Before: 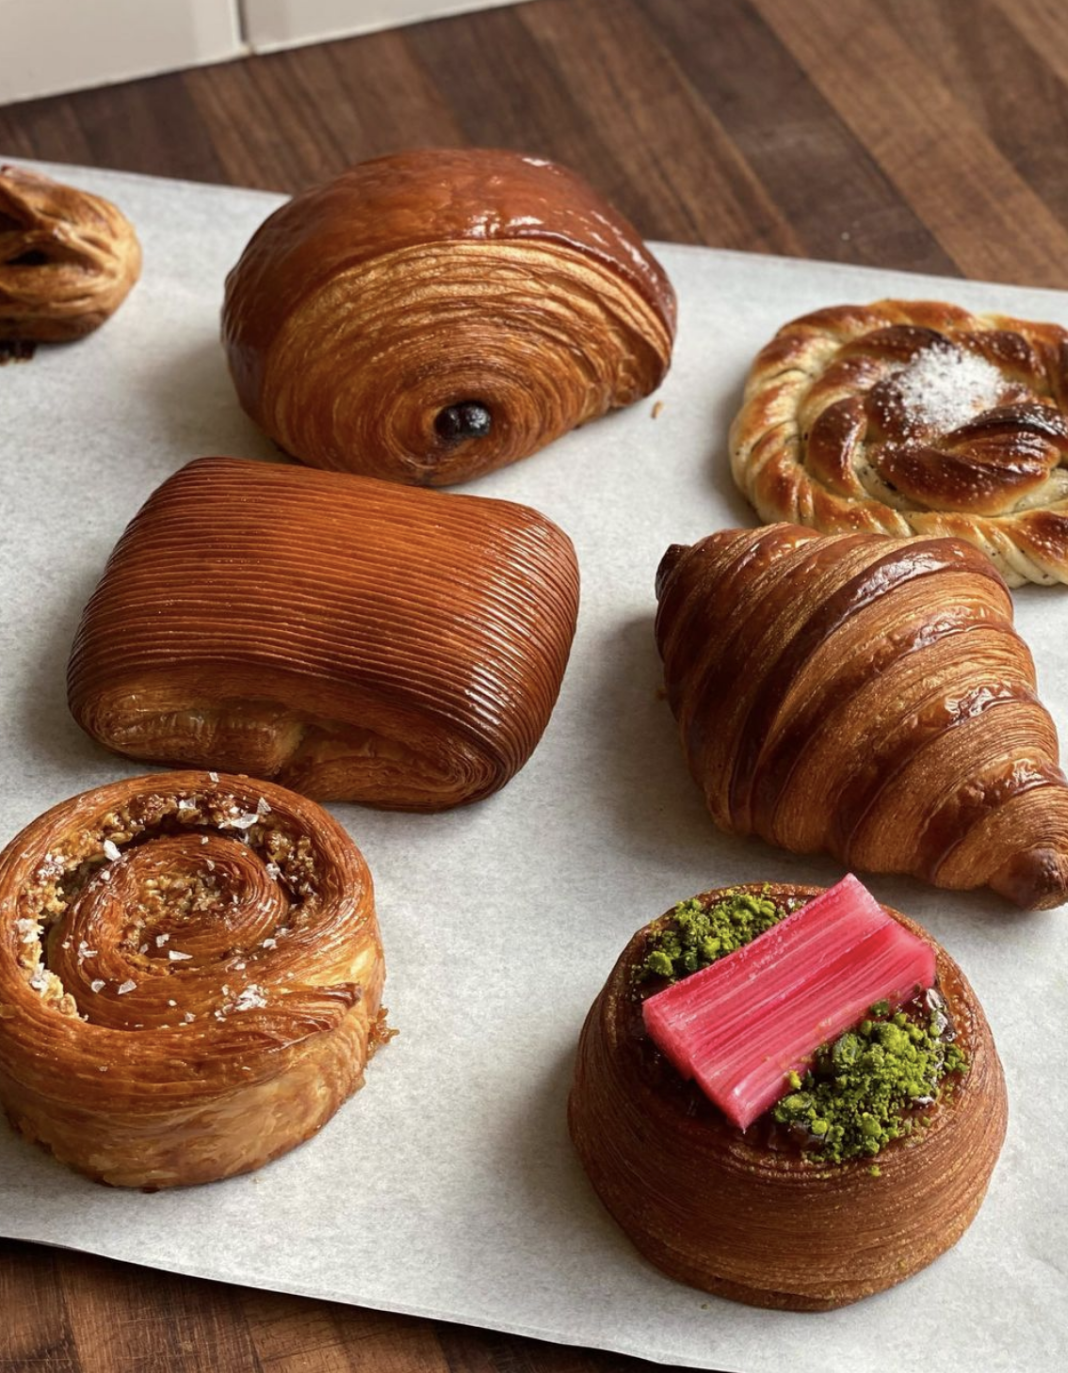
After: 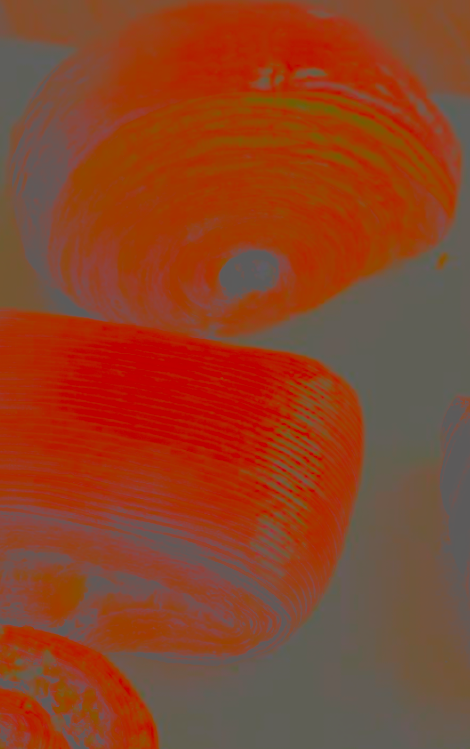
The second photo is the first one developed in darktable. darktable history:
contrast brightness saturation: contrast -0.981, brightness -0.168, saturation 0.757
crop: left 20.136%, top 10.809%, right 35.785%, bottom 34.619%
filmic rgb: black relative exposure -4.23 EV, white relative exposure 5.14 EV, hardness 2.07, contrast 1.162, color science v6 (2022)
